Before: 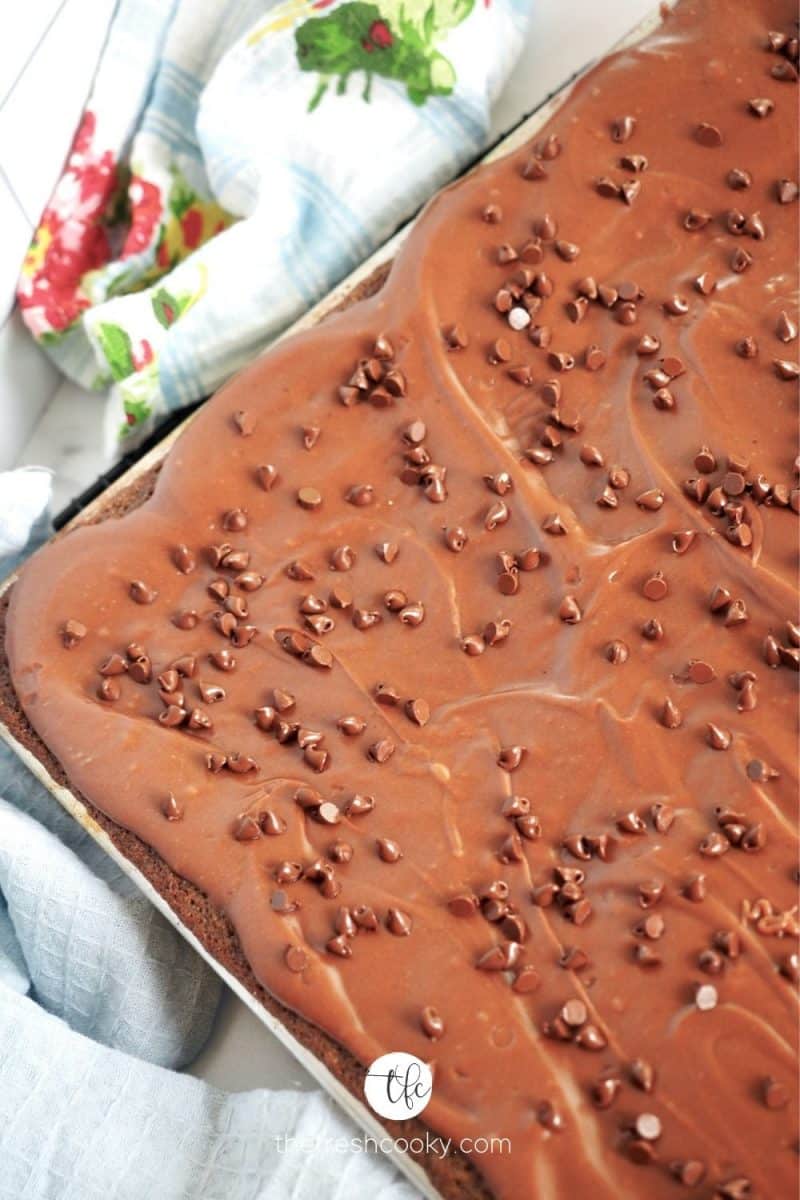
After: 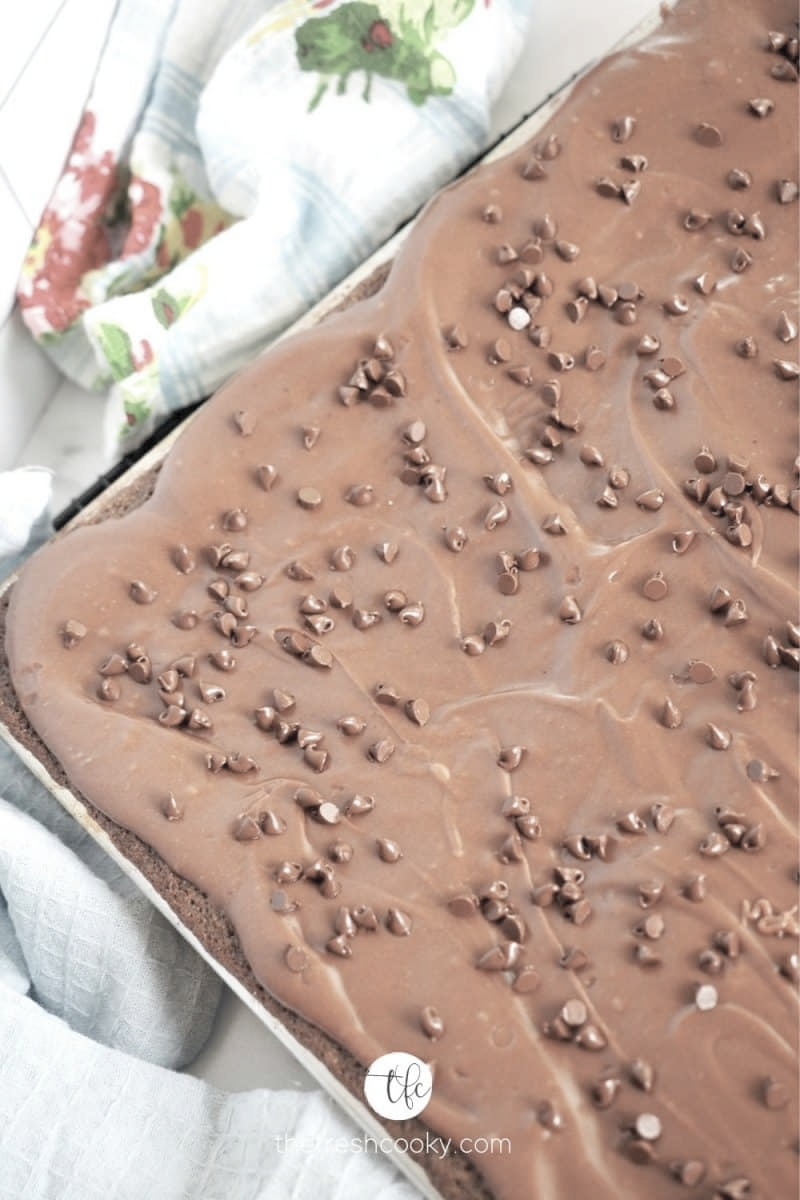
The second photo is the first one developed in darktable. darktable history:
color zones: curves: ch1 [(0.113, 0.438) (0.75, 0.5)]; ch2 [(0.12, 0.526) (0.75, 0.5)]
contrast brightness saturation: brightness 0.18, saturation -0.5
